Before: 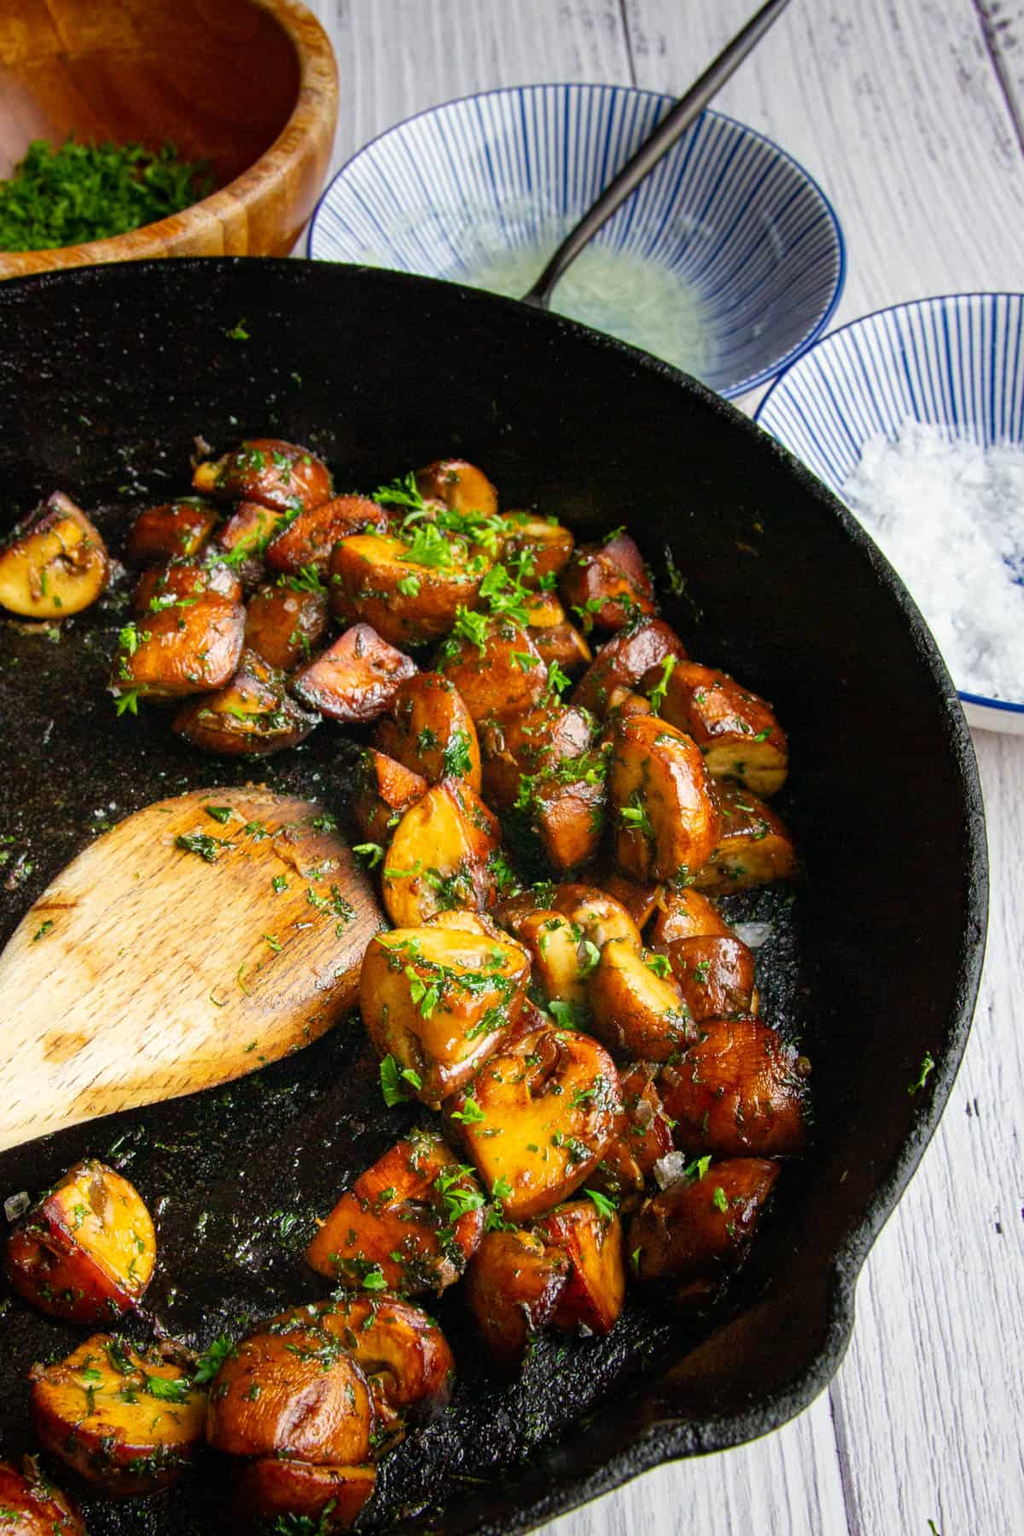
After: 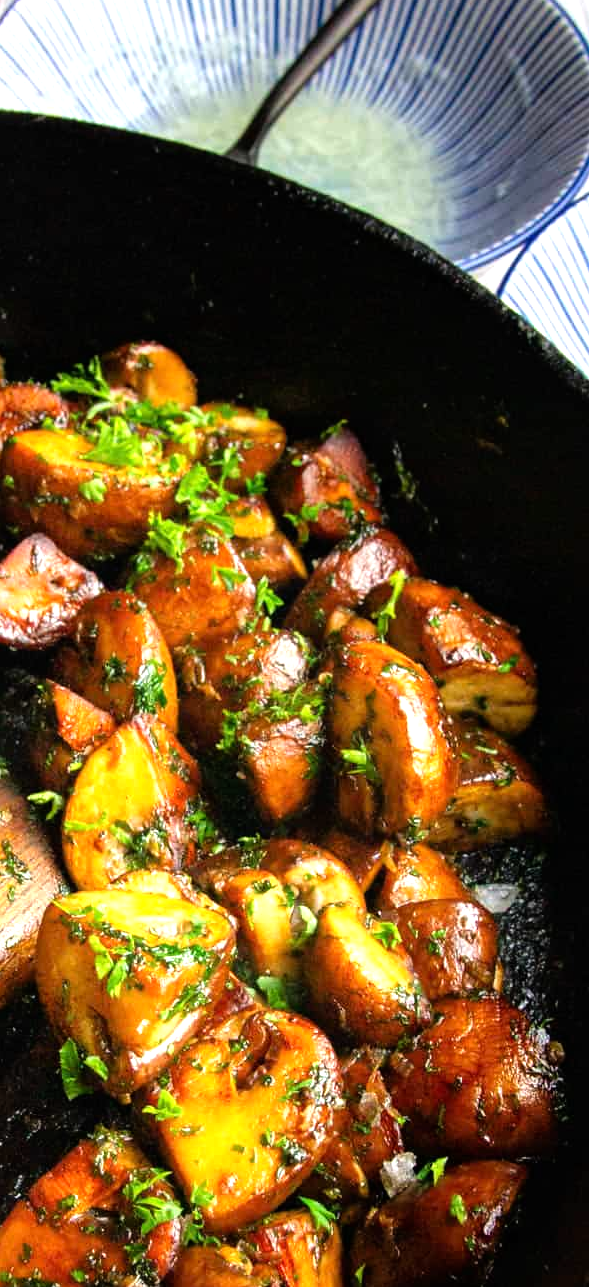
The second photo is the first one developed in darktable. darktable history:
tone equalizer: -8 EV -0.788 EV, -7 EV -0.73 EV, -6 EV -0.585 EV, -5 EV -0.416 EV, -3 EV 0.381 EV, -2 EV 0.6 EV, -1 EV 0.681 EV, +0 EV 0.741 EV
crop: left 32.208%, top 10.989%, right 18.655%, bottom 17.474%
